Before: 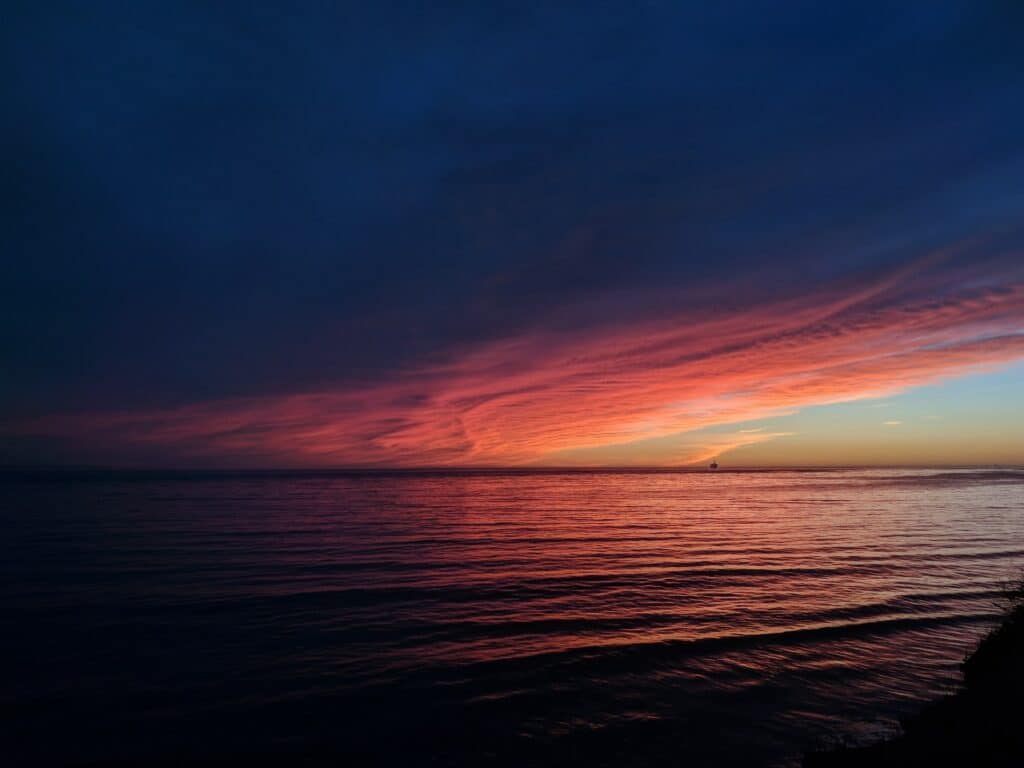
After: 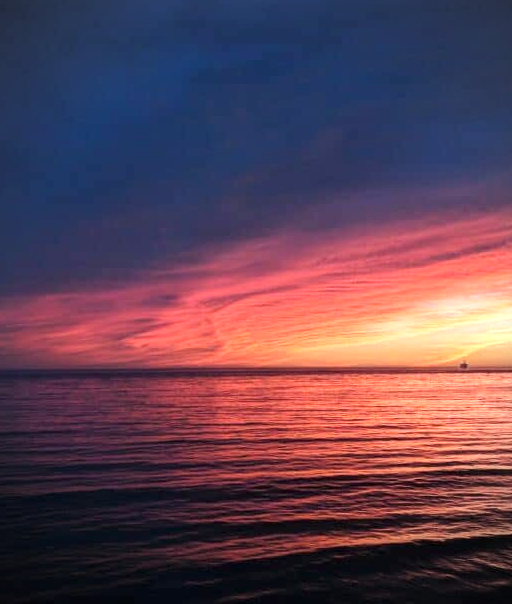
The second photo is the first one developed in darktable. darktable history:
vignetting: on, module defaults
exposure: black level correction 0, exposure 1.169 EV, compensate highlight preservation false
crop and rotate: angle 0.012°, left 24.43%, top 13.032%, right 25.514%, bottom 8.204%
